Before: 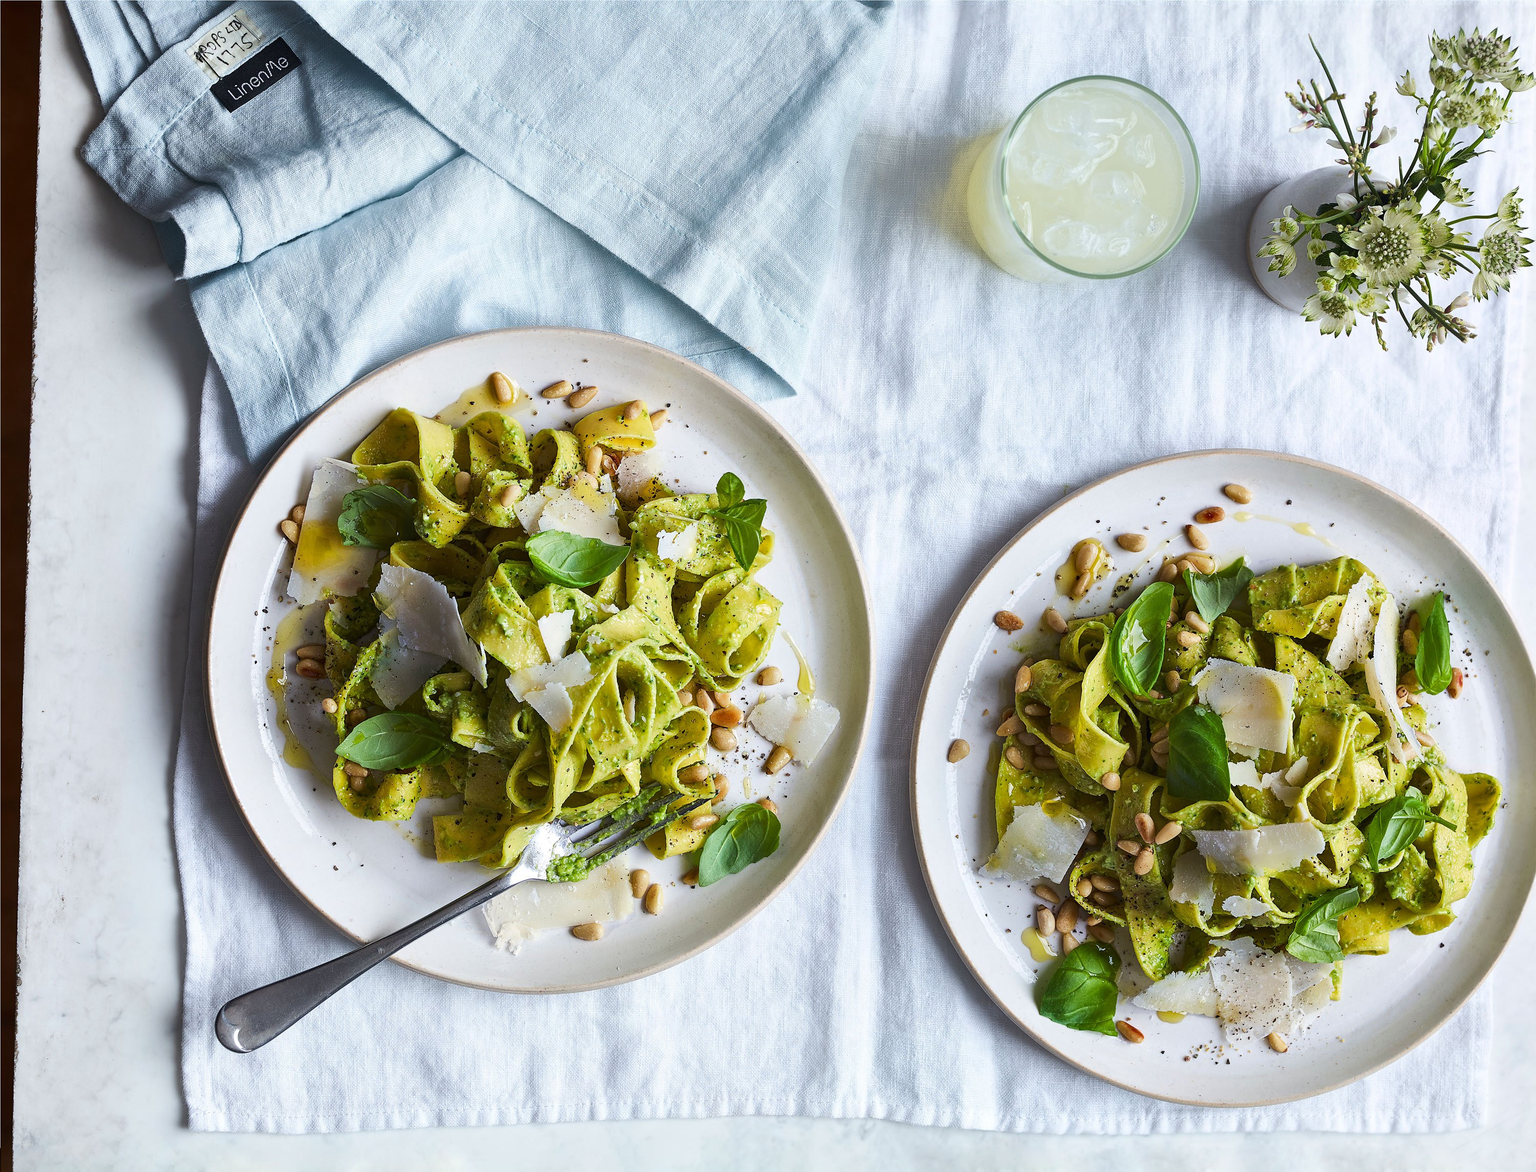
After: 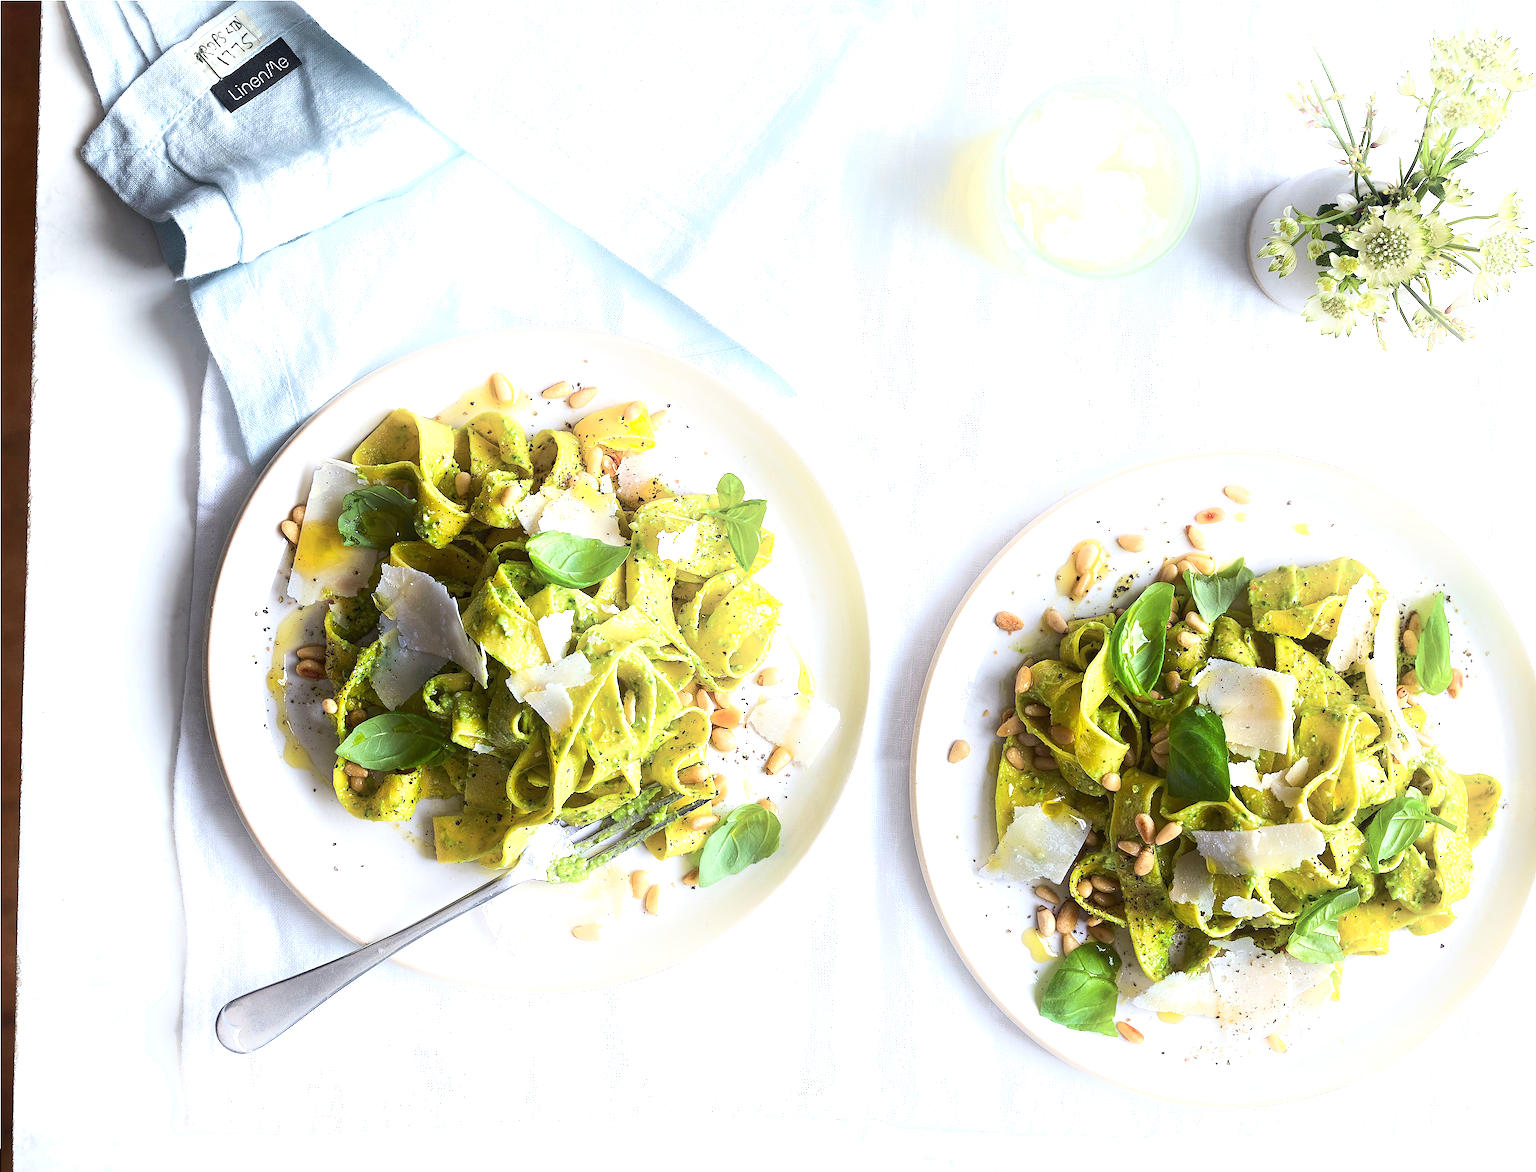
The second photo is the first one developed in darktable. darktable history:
exposure: exposure 0.74 EV, compensate highlight preservation false
shadows and highlights: shadows -40.15, highlights 62.88, soften with gaussian
